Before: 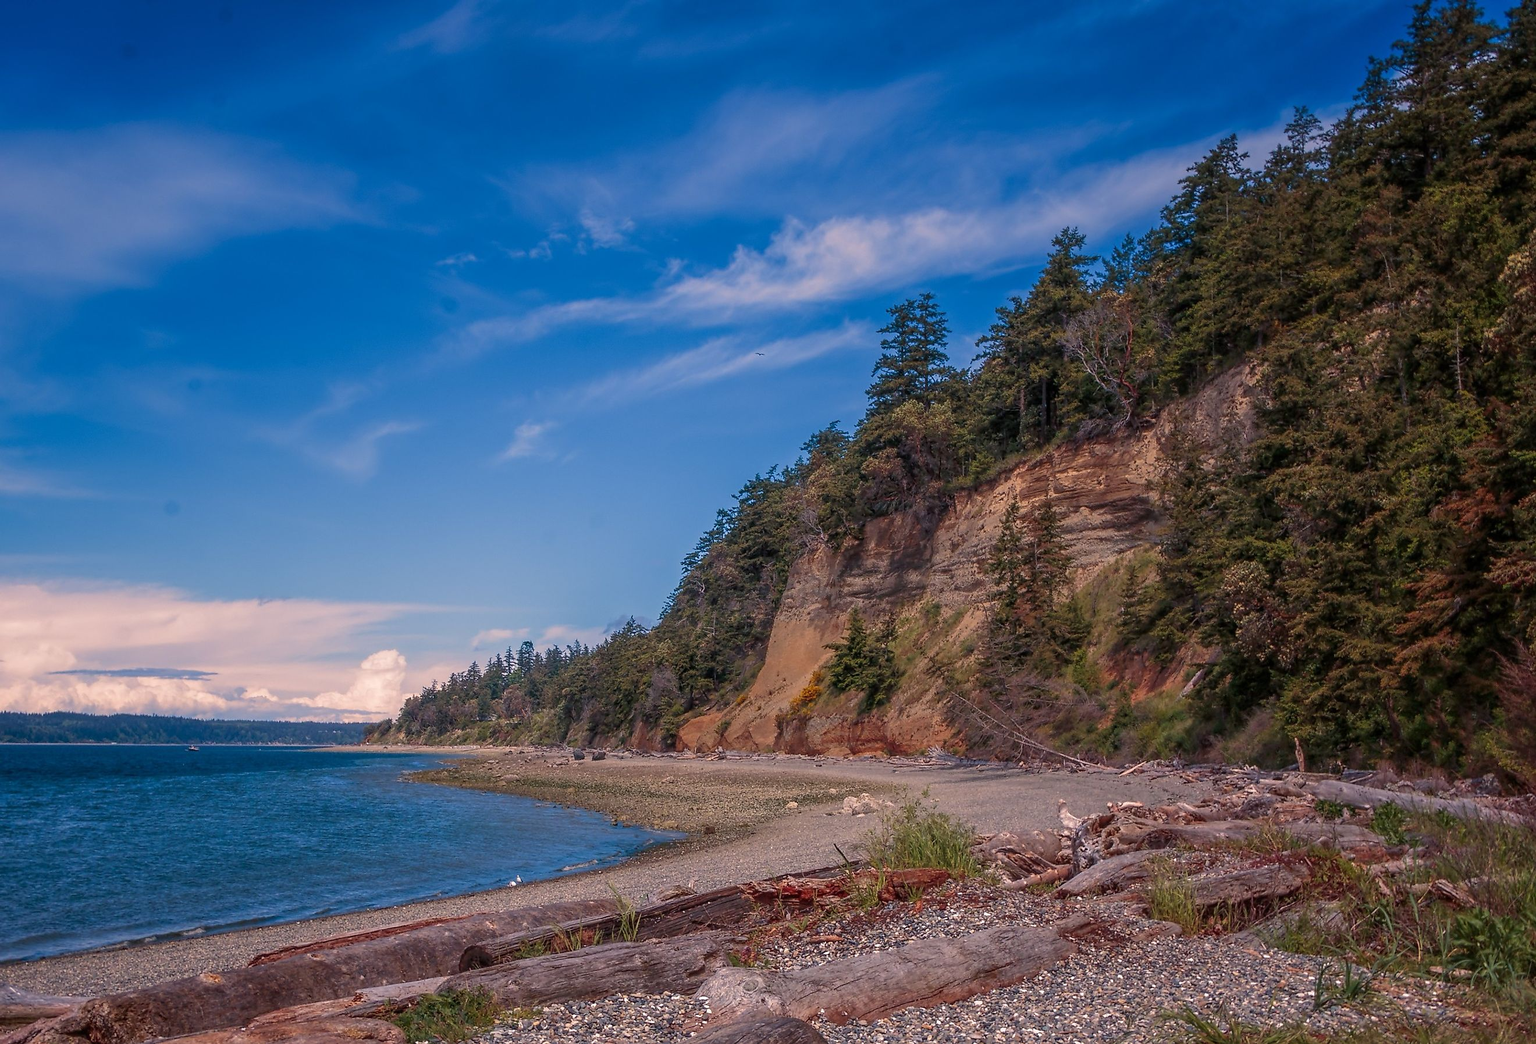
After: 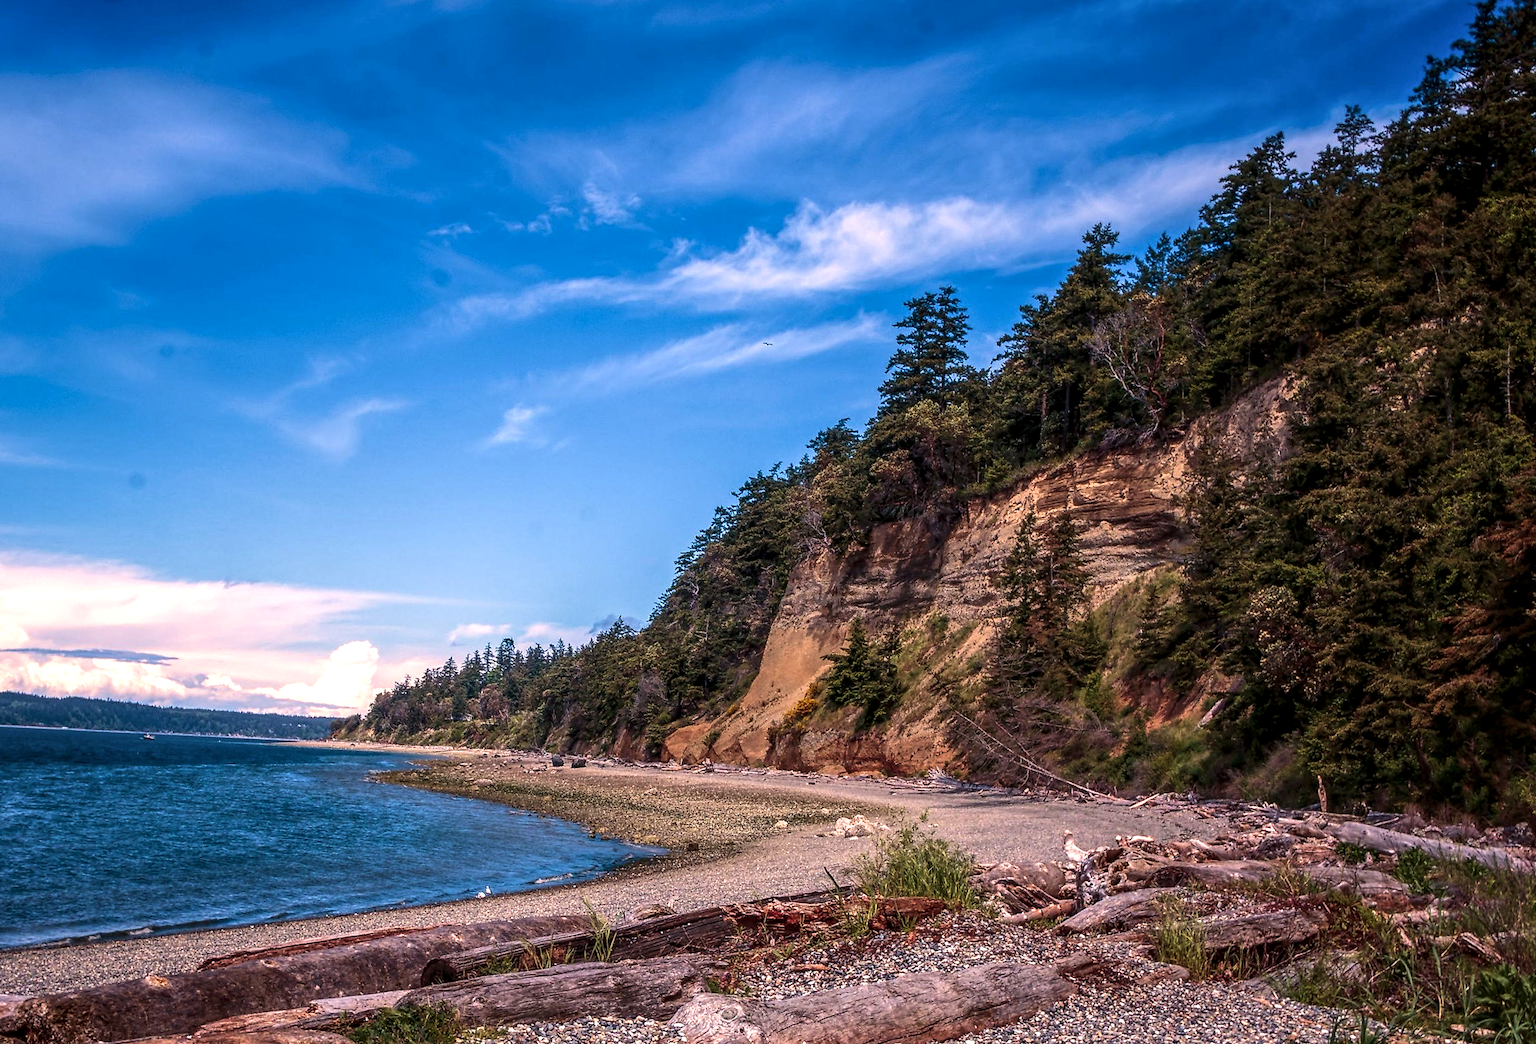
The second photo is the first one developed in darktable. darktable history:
crop and rotate: angle -2.45°
exposure: exposure -0.051 EV, compensate exposure bias true, compensate highlight preservation false
tone equalizer: -8 EV -1.06 EV, -7 EV -0.98 EV, -6 EV -0.905 EV, -5 EV -0.607 EV, -3 EV 0.575 EV, -2 EV 0.891 EV, -1 EV 0.992 EV, +0 EV 1.05 EV, edges refinement/feathering 500, mask exposure compensation -1.57 EV, preserve details no
velvia: on, module defaults
local contrast: on, module defaults
